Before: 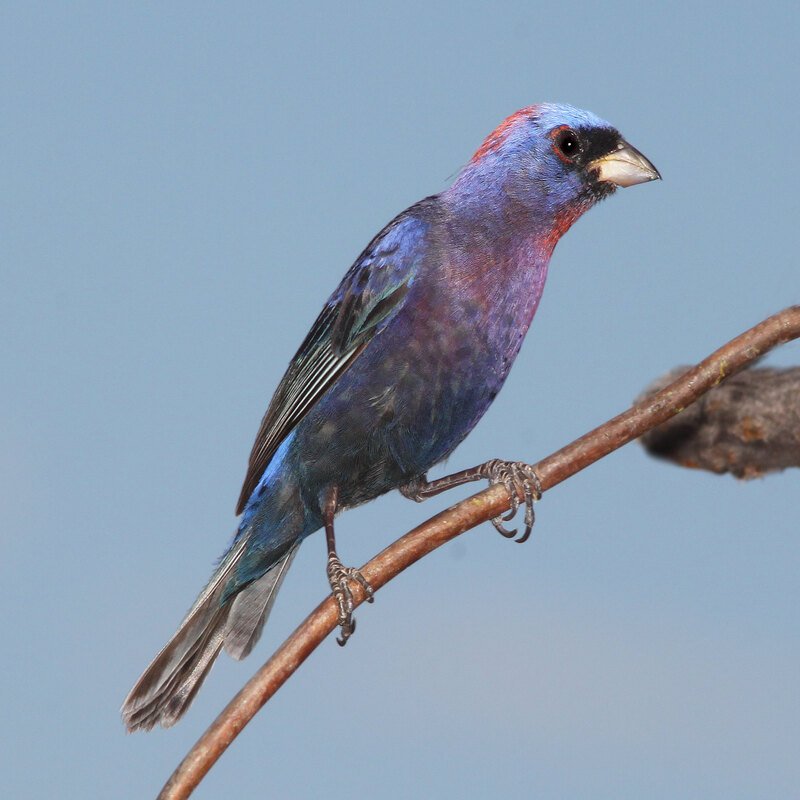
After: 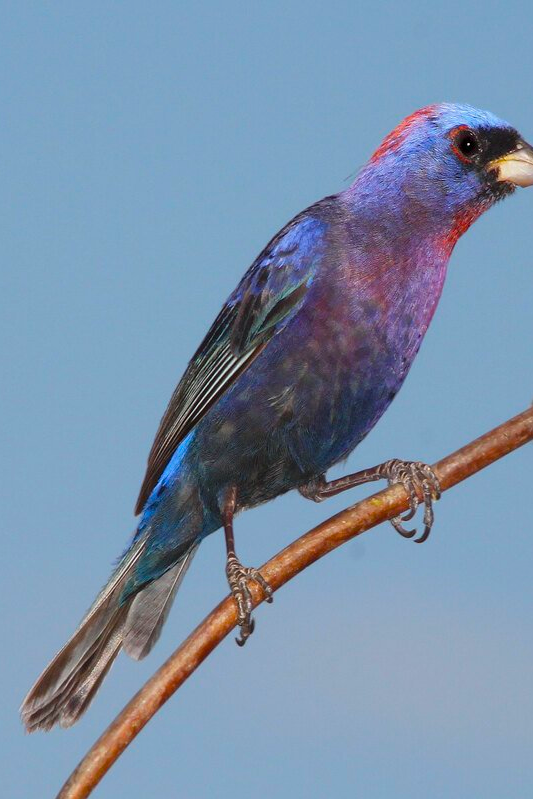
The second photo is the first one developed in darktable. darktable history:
crop and rotate: left 12.648%, right 20.685%
color balance rgb: linear chroma grading › global chroma 15%, perceptual saturation grading › global saturation 30%
exposure: exposure -0.177 EV, compensate highlight preservation false
